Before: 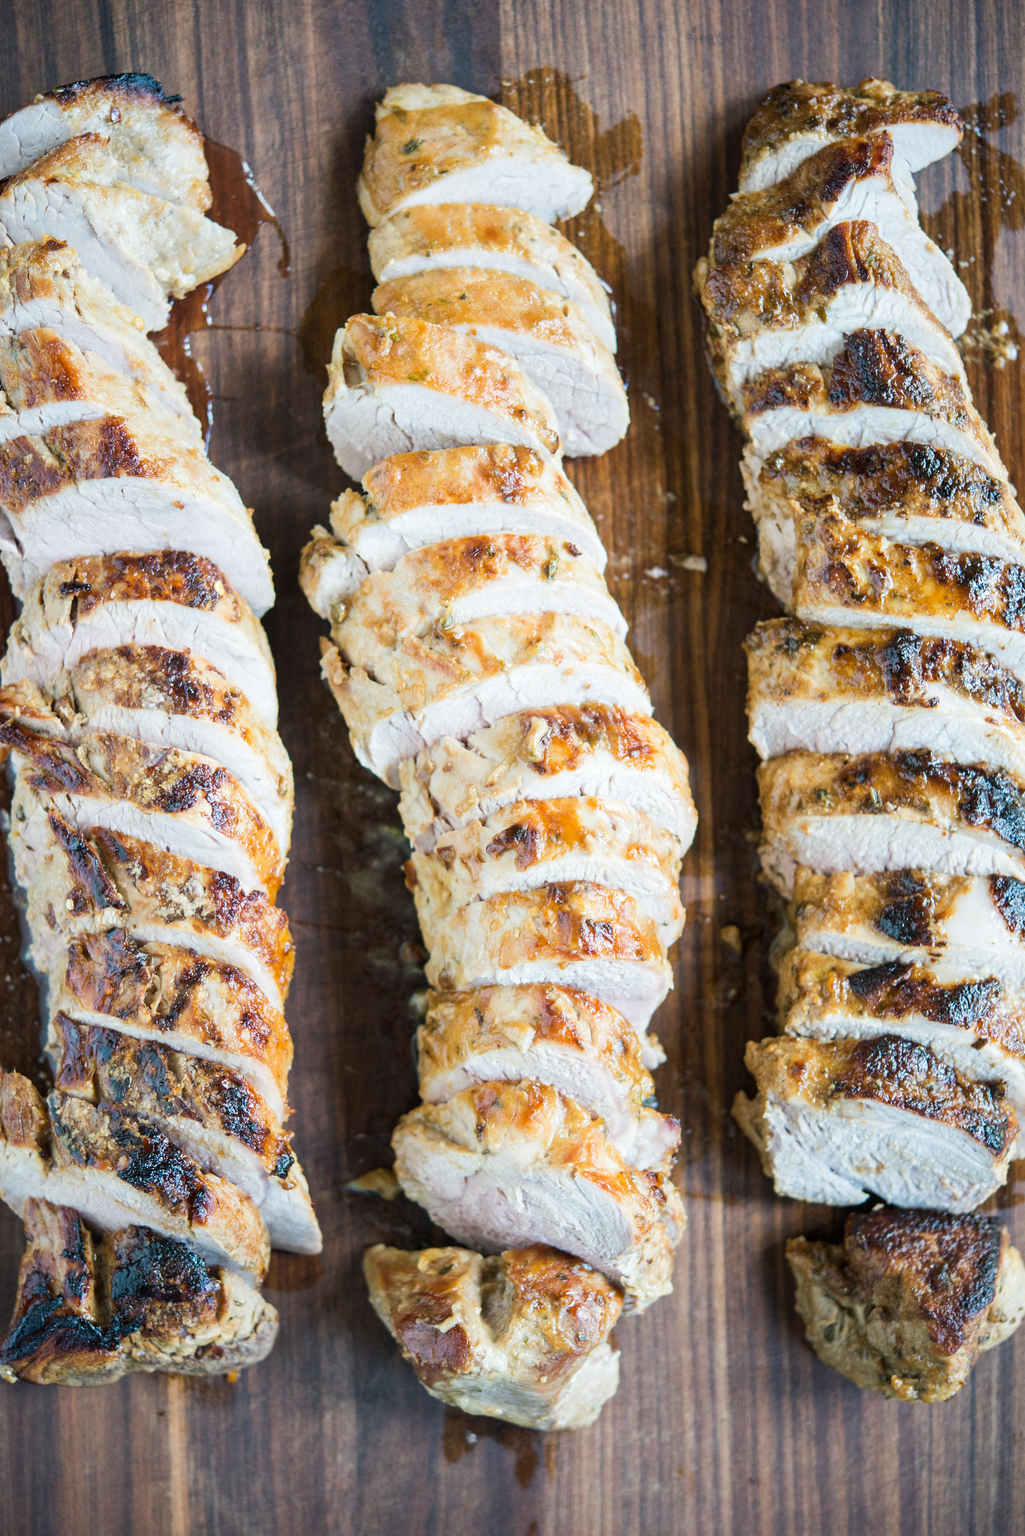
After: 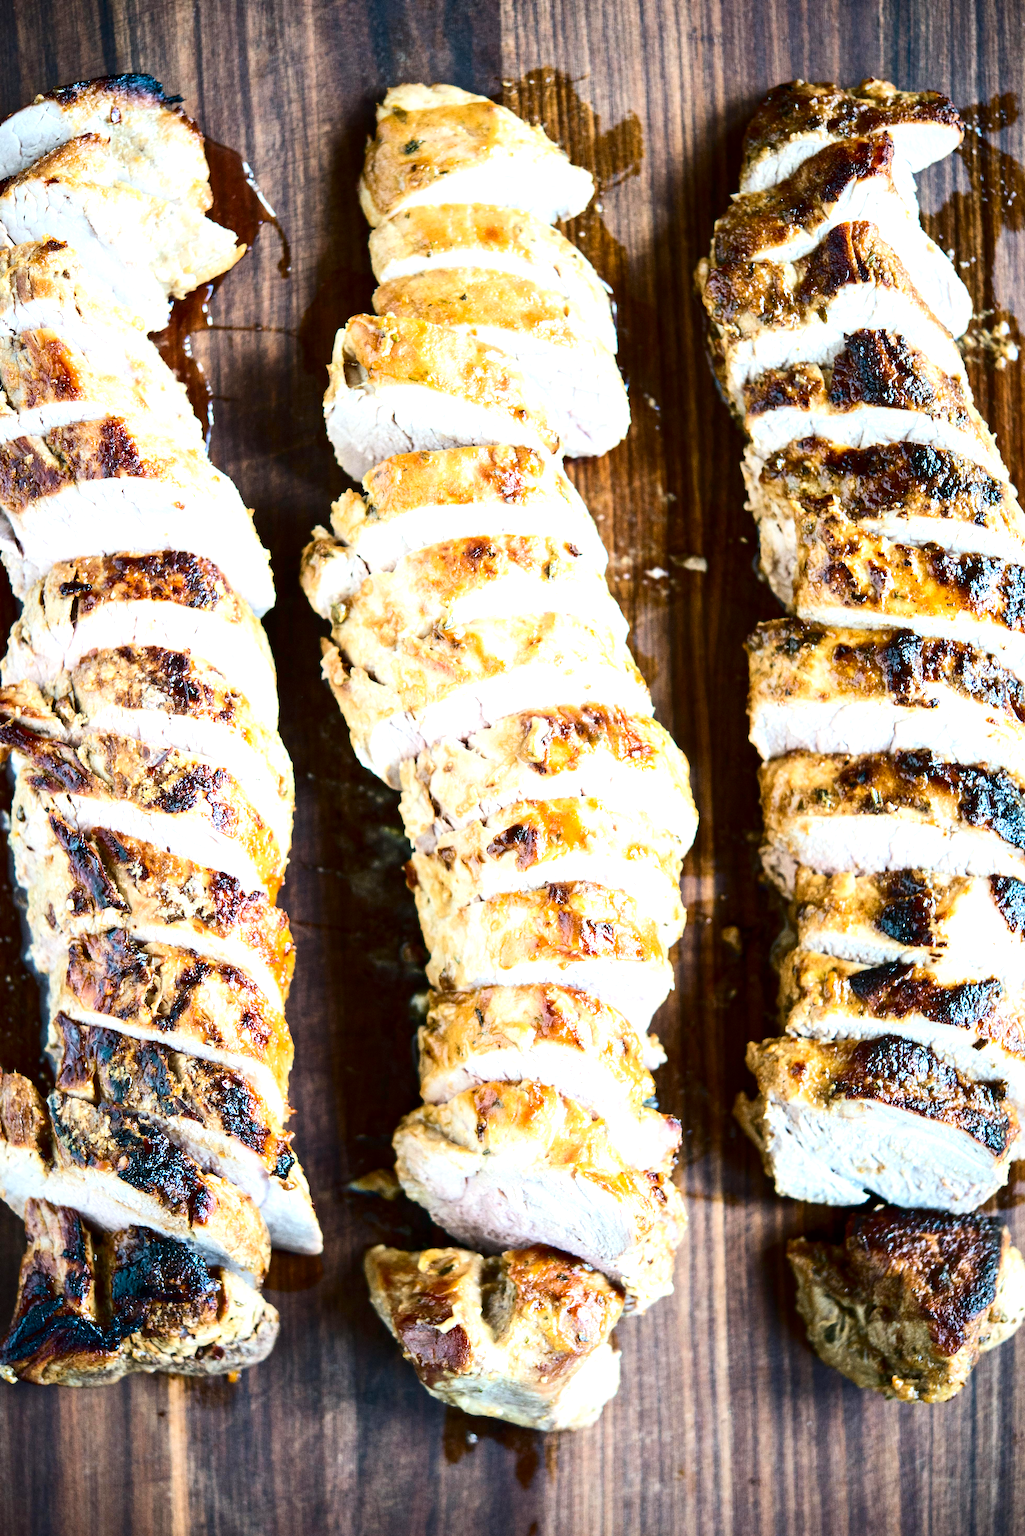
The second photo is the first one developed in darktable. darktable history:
exposure: black level correction 0, exposure 0.7 EV, compensate exposure bias true, compensate highlight preservation false
contrast brightness saturation: contrast 0.24, brightness -0.24, saturation 0.14
